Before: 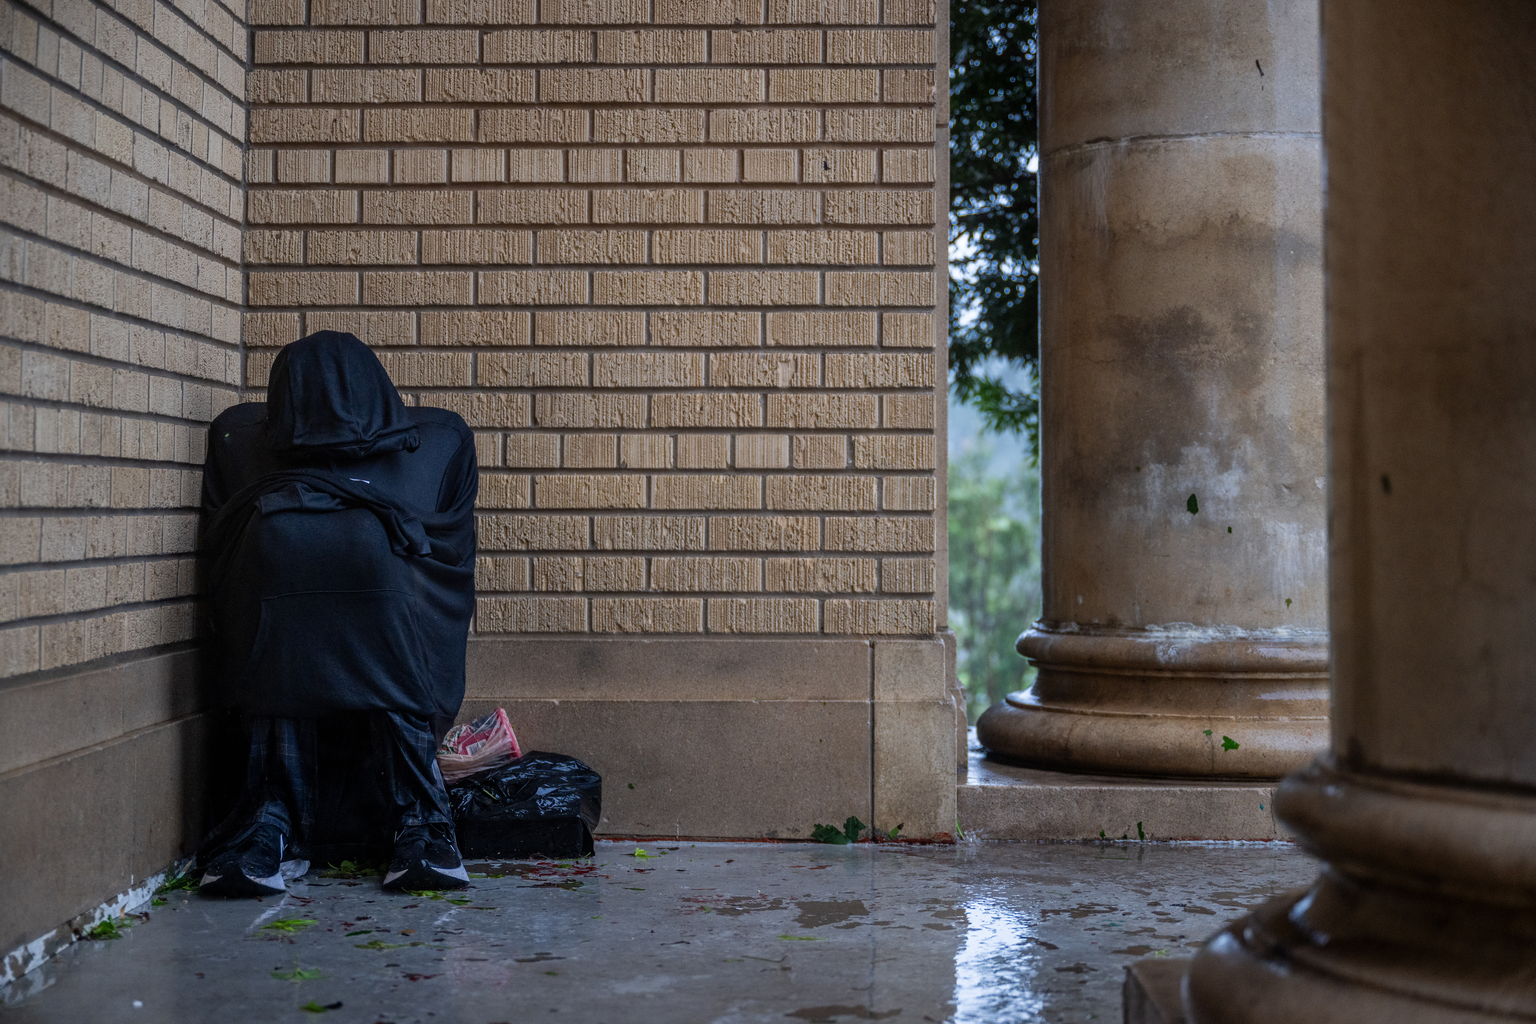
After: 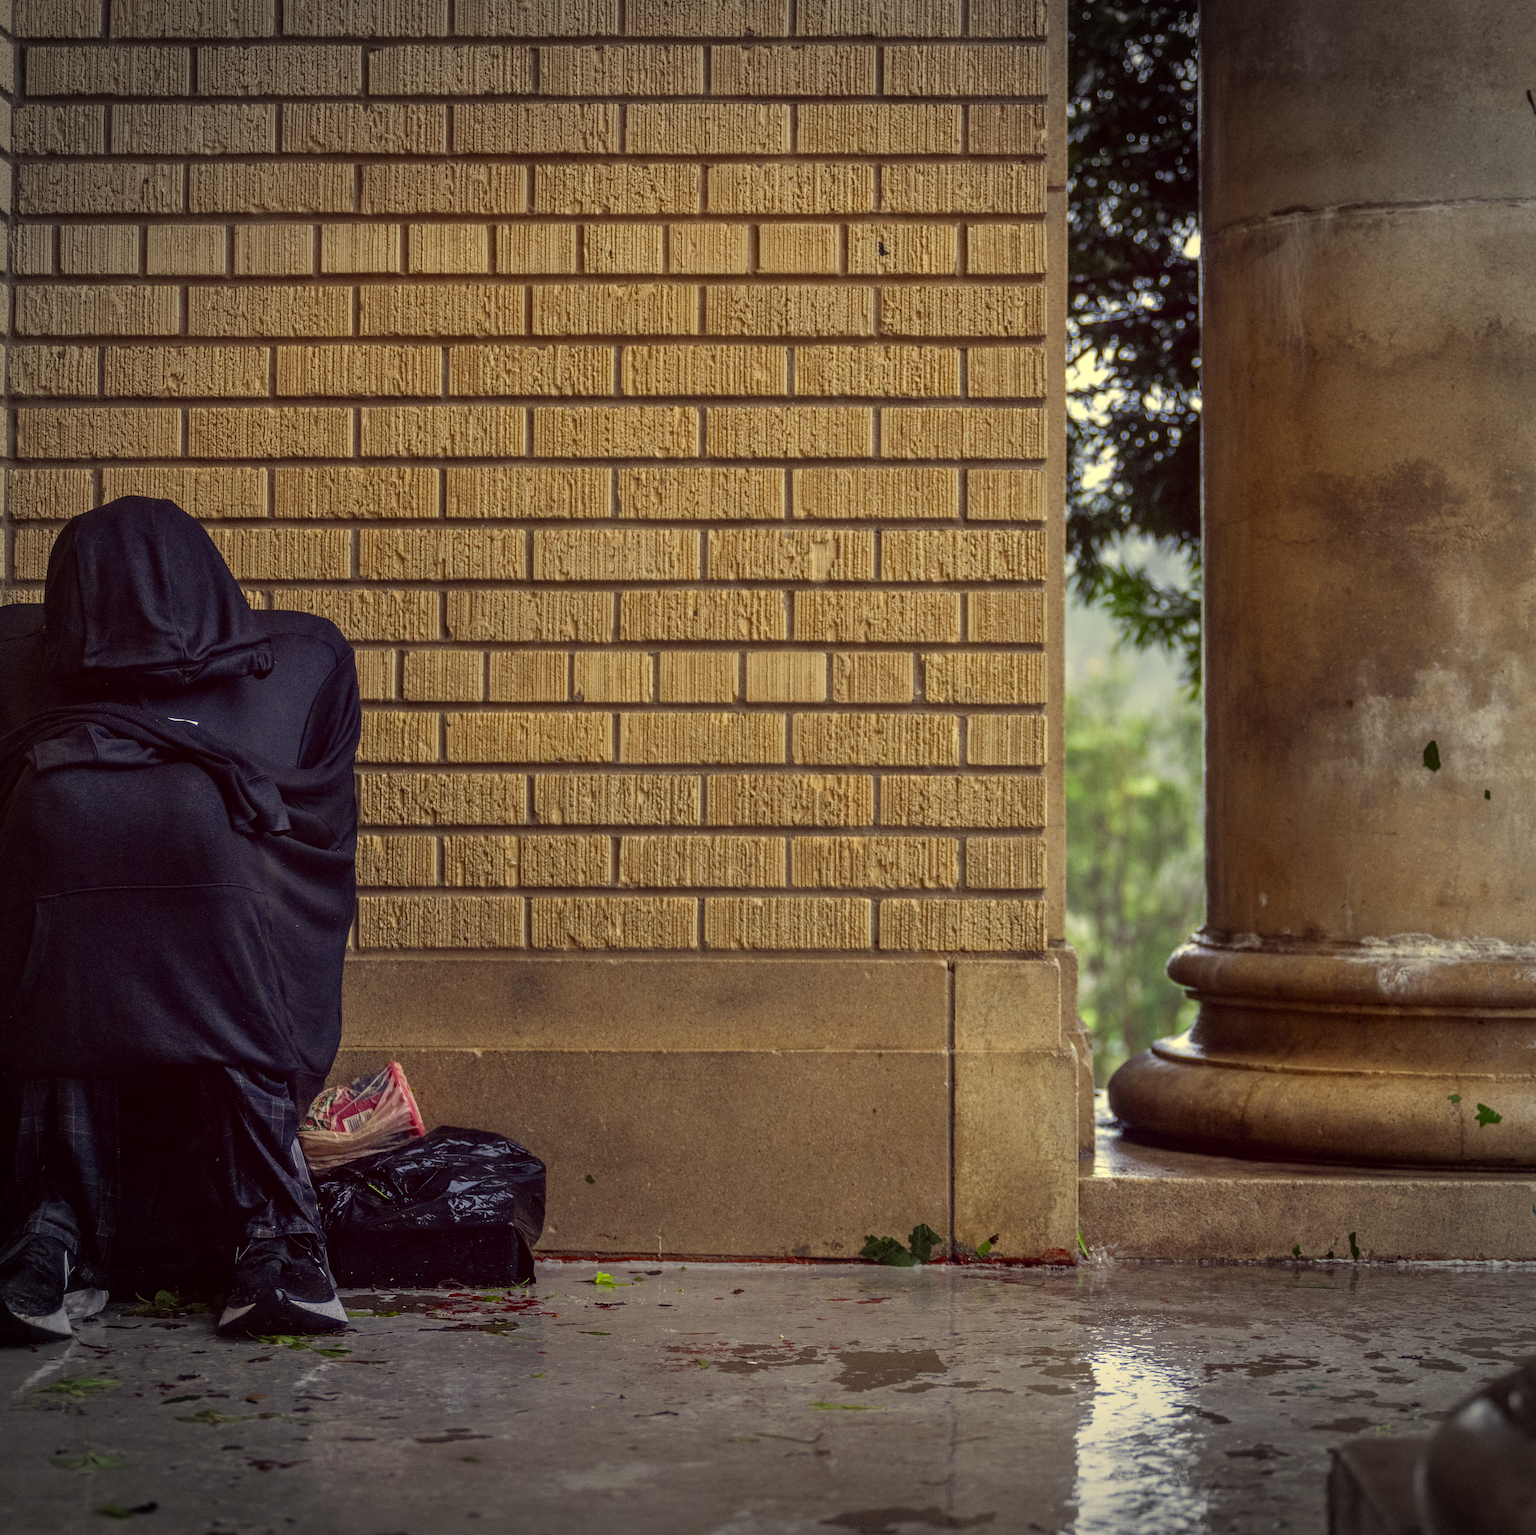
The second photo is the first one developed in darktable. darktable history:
exposure: exposure 0.205 EV, compensate highlight preservation false
color correction: highlights a* -0.613, highlights b* 39.95, shadows a* 9.83, shadows b* -0.416
vignetting: fall-off start 89.15%, fall-off radius 42.89%, width/height ratio 1.168
contrast equalizer: octaves 7, y [[0.5, 0.504, 0.515, 0.527, 0.535, 0.534], [0.5 ×6], [0.491, 0.387, 0.179, 0.068, 0.068, 0.068], [0 ×5, 0.023], [0 ×6]], mix 0.305
crop and rotate: left 15.476%, right 17.812%
